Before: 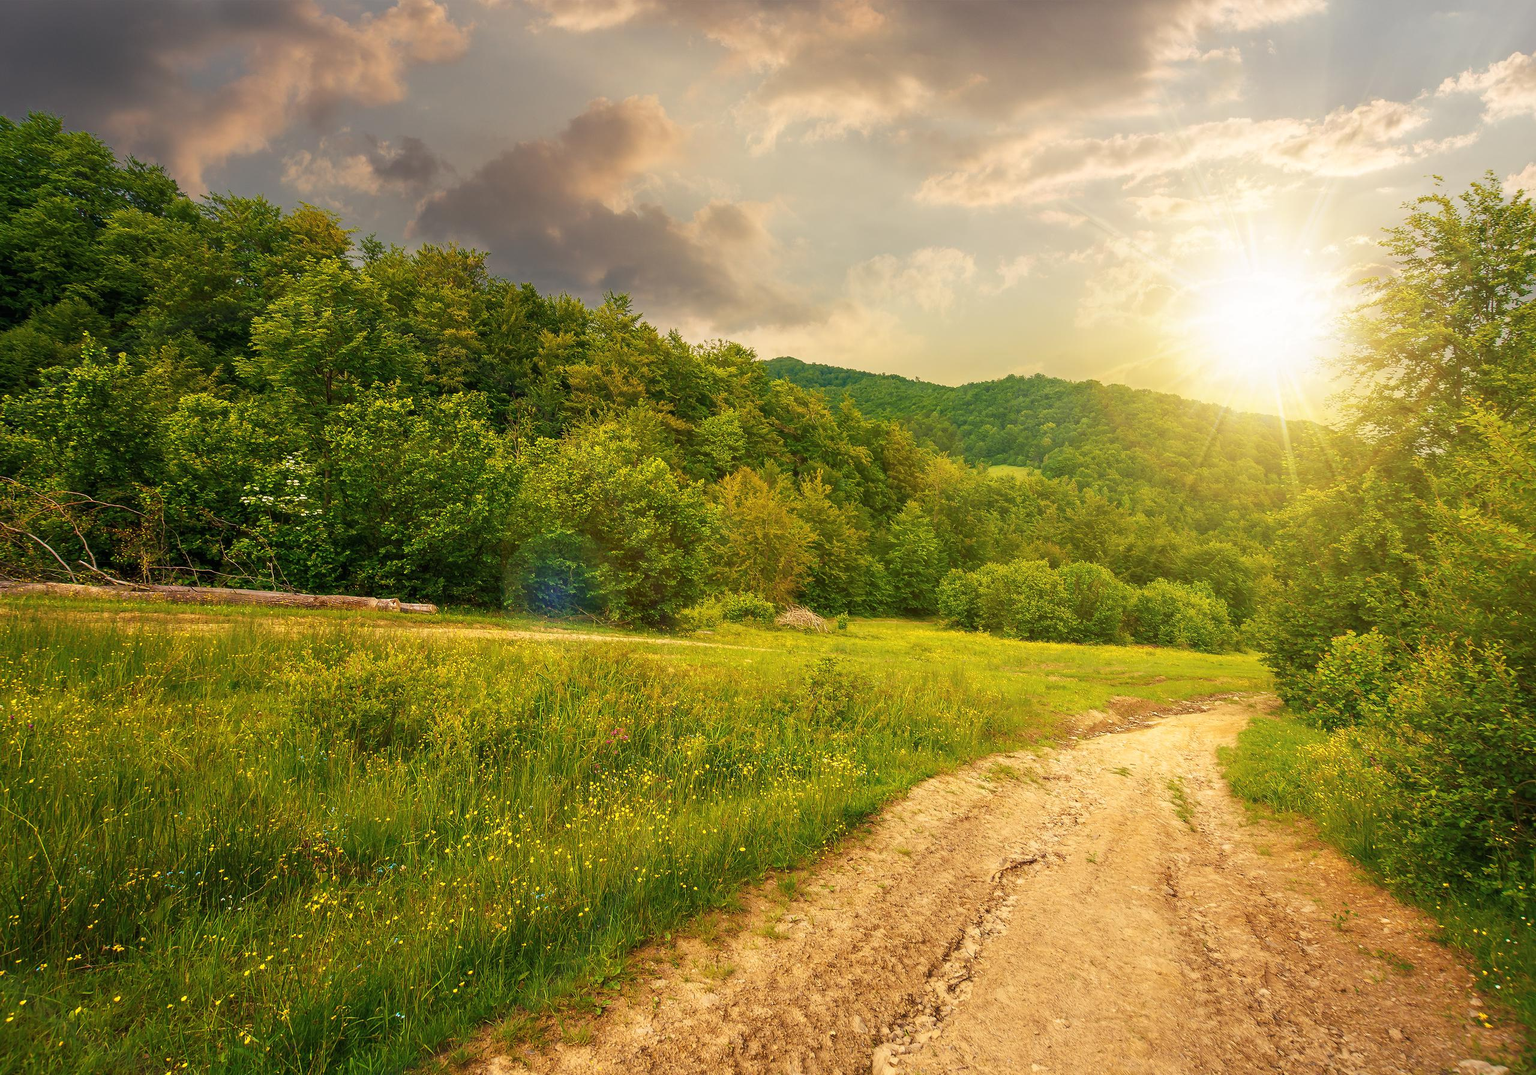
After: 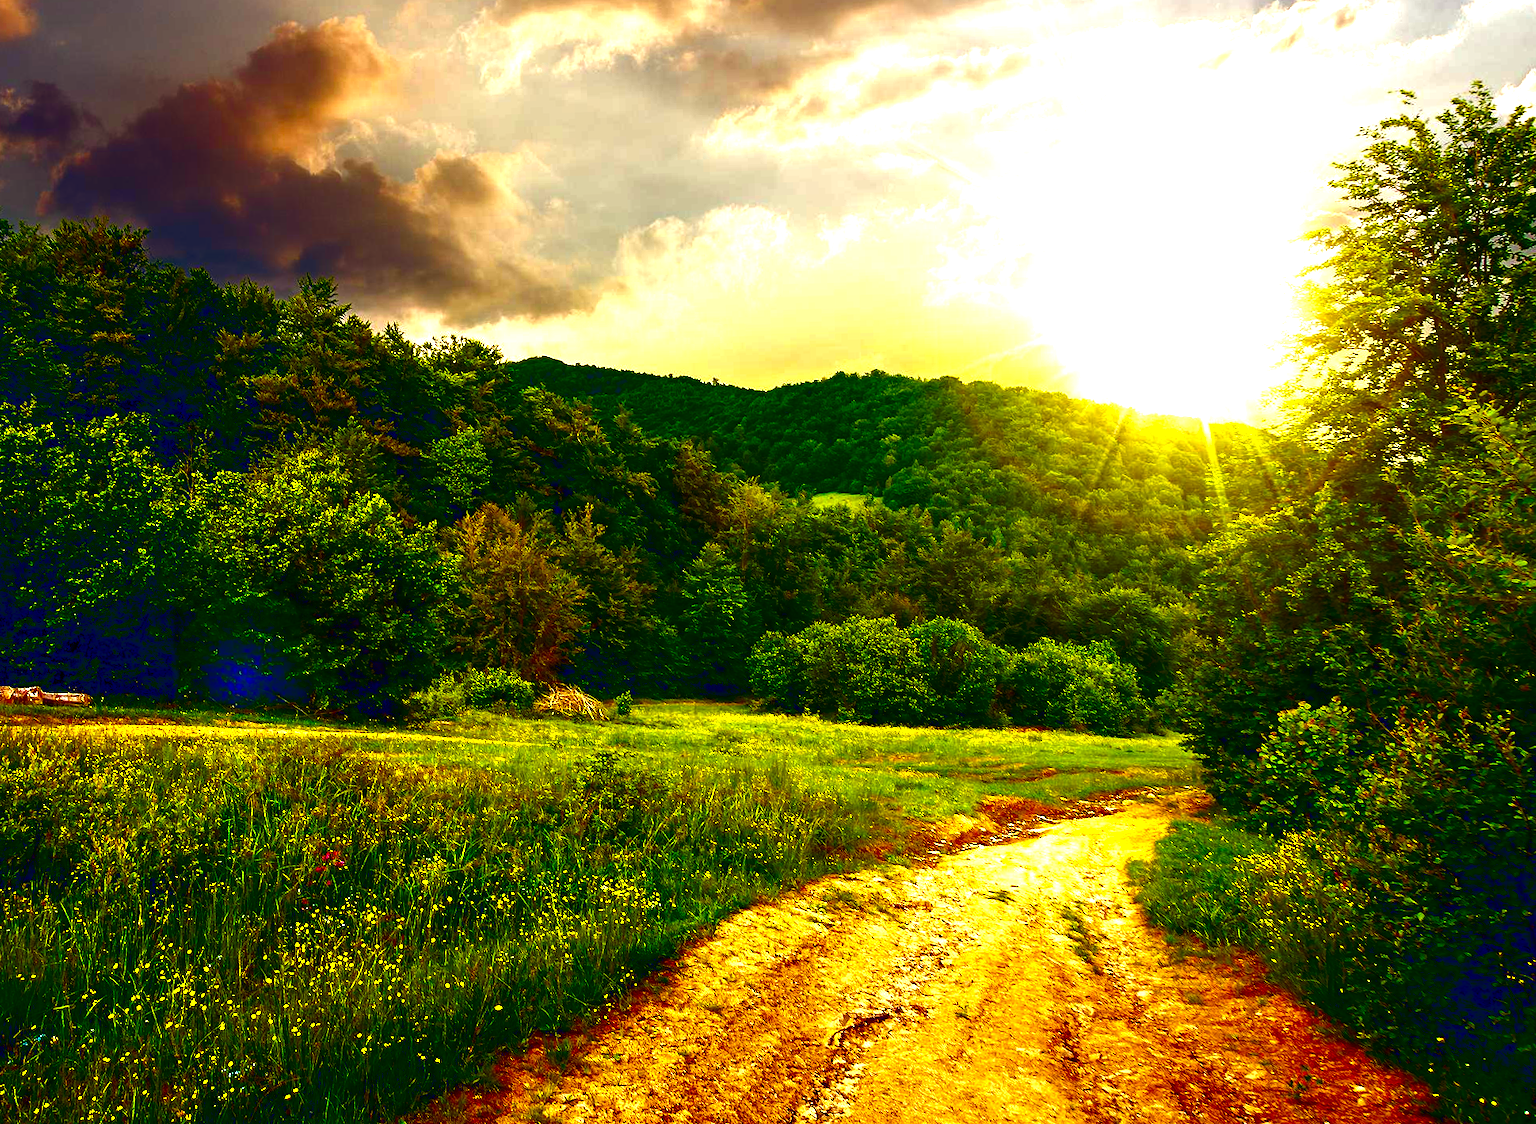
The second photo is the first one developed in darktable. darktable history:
contrast brightness saturation: brightness -1, saturation 1
color balance rgb: shadows lift › luminance -41.13%, shadows lift › chroma 14.13%, shadows lift › hue 260°, power › luminance -3.76%, power › chroma 0.56%, power › hue 40.37°, highlights gain › luminance 16.81%, highlights gain › chroma 2.94%, highlights gain › hue 260°, global offset › luminance -0.29%, global offset › chroma 0.31%, global offset › hue 260°, perceptual saturation grading › global saturation 20%, perceptual saturation grading › highlights -13.92%, perceptual saturation grading › shadows 50%
exposure: black level correction -0.002, exposure 0.54 EV, compensate highlight preservation false
crop: left 23.095%, top 5.827%, bottom 11.854%
rotate and perspective: rotation -1.32°, lens shift (horizontal) -0.031, crop left 0.015, crop right 0.985, crop top 0.047, crop bottom 0.982
